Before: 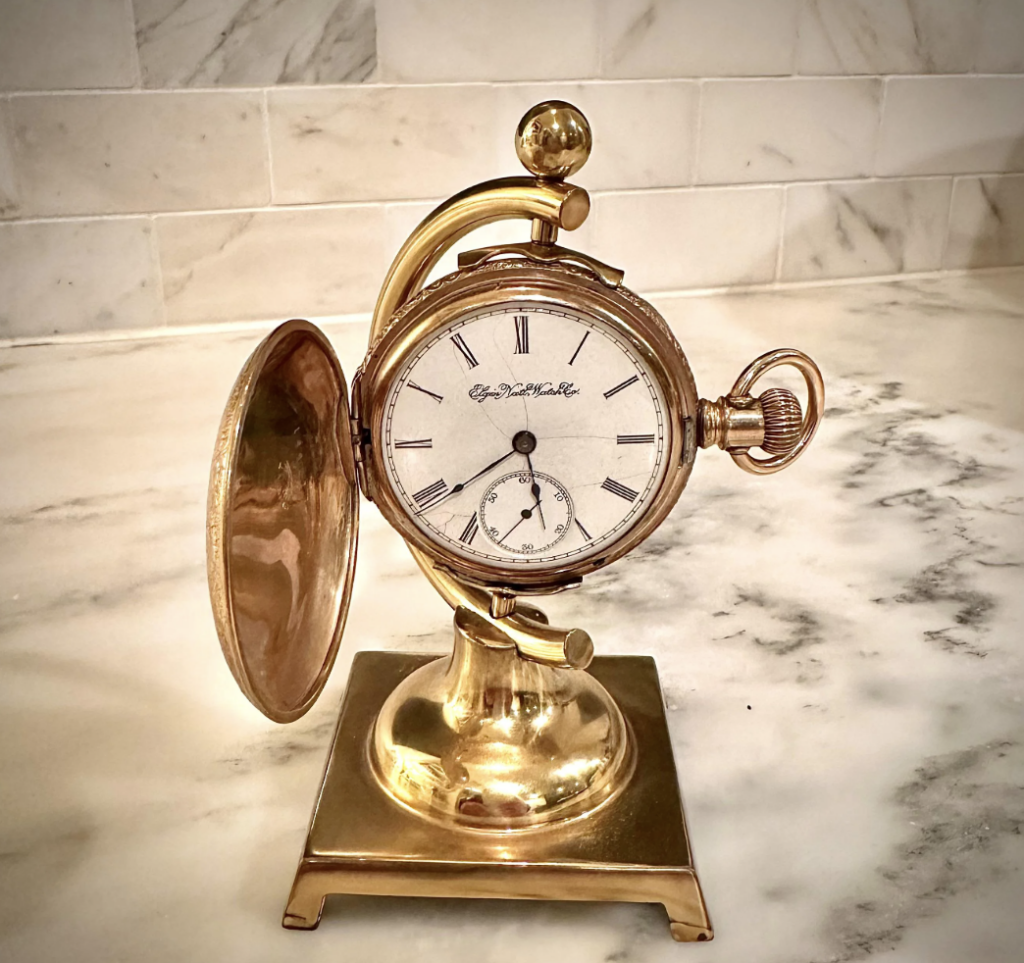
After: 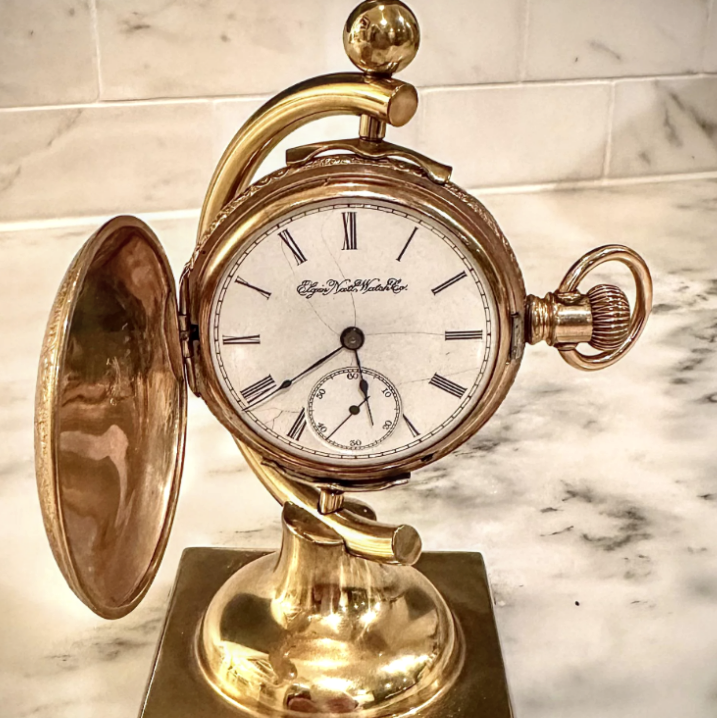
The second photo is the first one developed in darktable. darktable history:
local contrast: on, module defaults
crop and rotate: left 16.893%, top 10.826%, right 13.016%, bottom 14.531%
